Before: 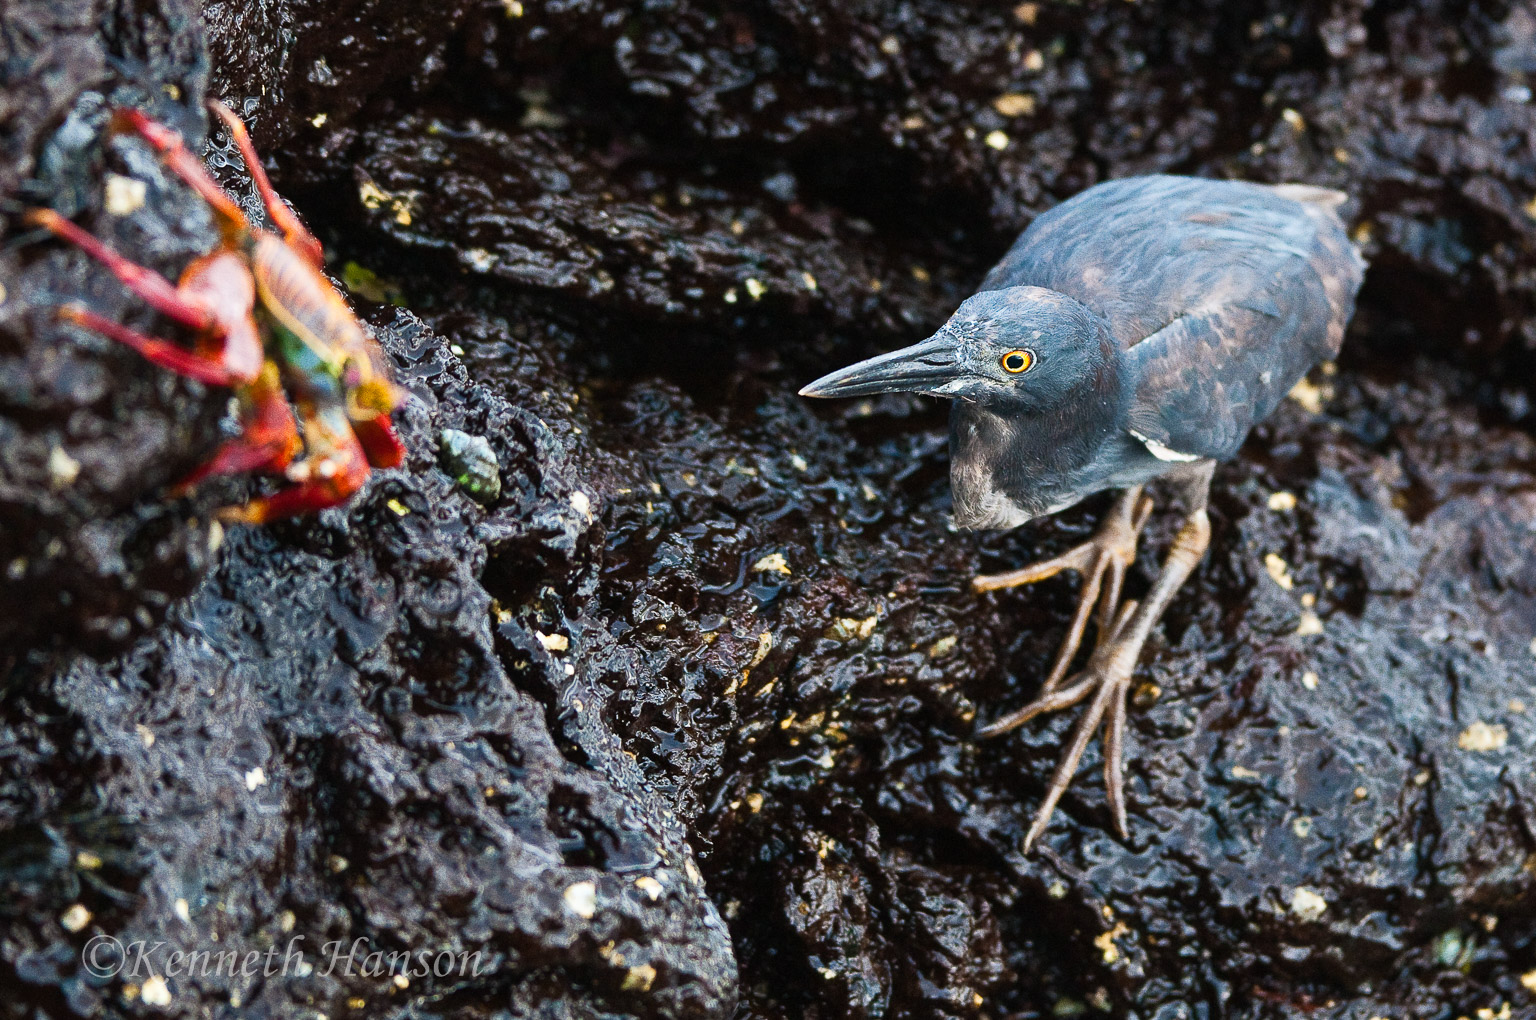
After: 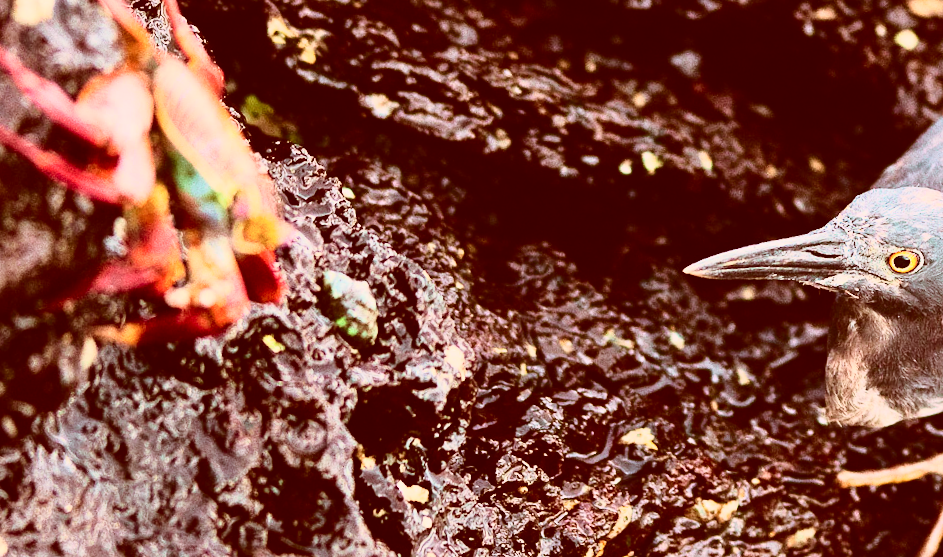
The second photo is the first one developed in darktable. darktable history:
exposure: black level correction -0.001, exposure 0.079 EV, compensate highlight preservation false
crop and rotate: angle -5.86°, left 2.085%, top 6.823%, right 27.379%, bottom 30.376%
base curve: curves: ch0 [(0, 0) (0.028, 0.03) (0.121, 0.232) (0.46, 0.748) (0.859, 0.968) (1, 1)]
sharpen: radius 5.284, amount 0.314, threshold 26.53
color correction: highlights a* 9.35, highlights b* 8.91, shadows a* 39.2, shadows b* 39.73, saturation 0.795
tone equalizer: on, module defaults
tone curve: curves: ch0 [(0, 0.049) (0.175, 0.178) (0.466, 0.498) (0.715, 0.767) (0.819, 0.851) (1, 0.961)]; ch1 [(0, 0) (0.437, 0.398) (0.476, 0.466) (0.505, 0.505) (0.534, 0.544) (0.595, 0.608) (0.641, 0.643) (1, 1)]; ch2 [(0, 0) (0.359, 0.379) (0.437, 0.44) (0.489, 0.495) (0.518, 0.537) (0.579, 0.579) (1, 1)], color space Lab, independent channels, preserve colors none
